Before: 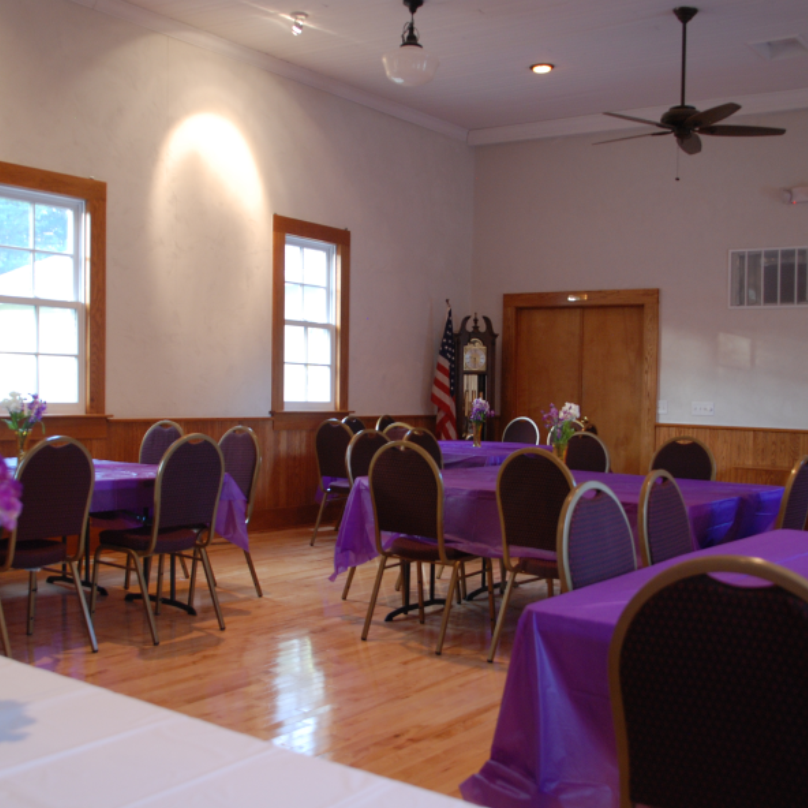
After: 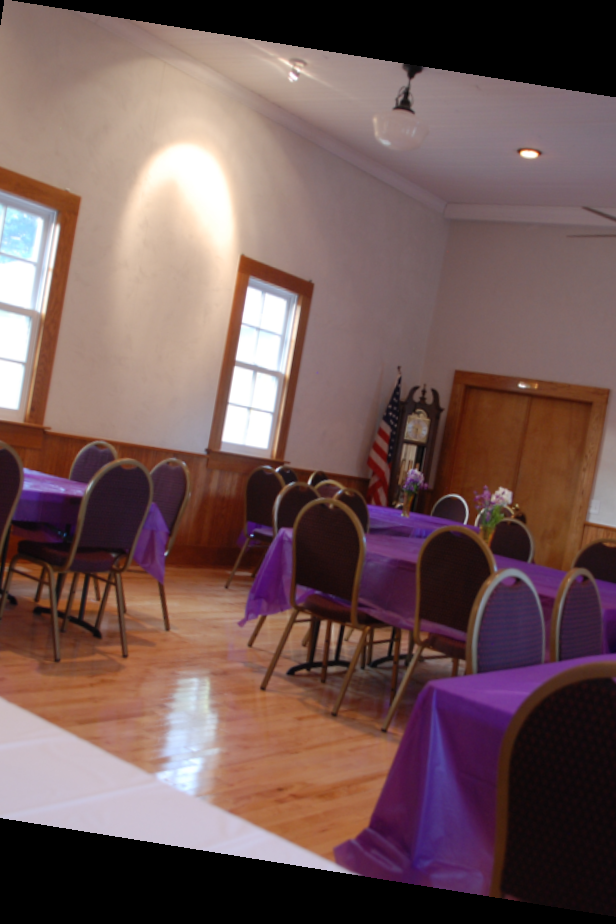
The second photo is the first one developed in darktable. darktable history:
crop and rotate: left 13.342%, right 19.991%
rotate and perspective: rotation 9.12°, automatic cropping off
